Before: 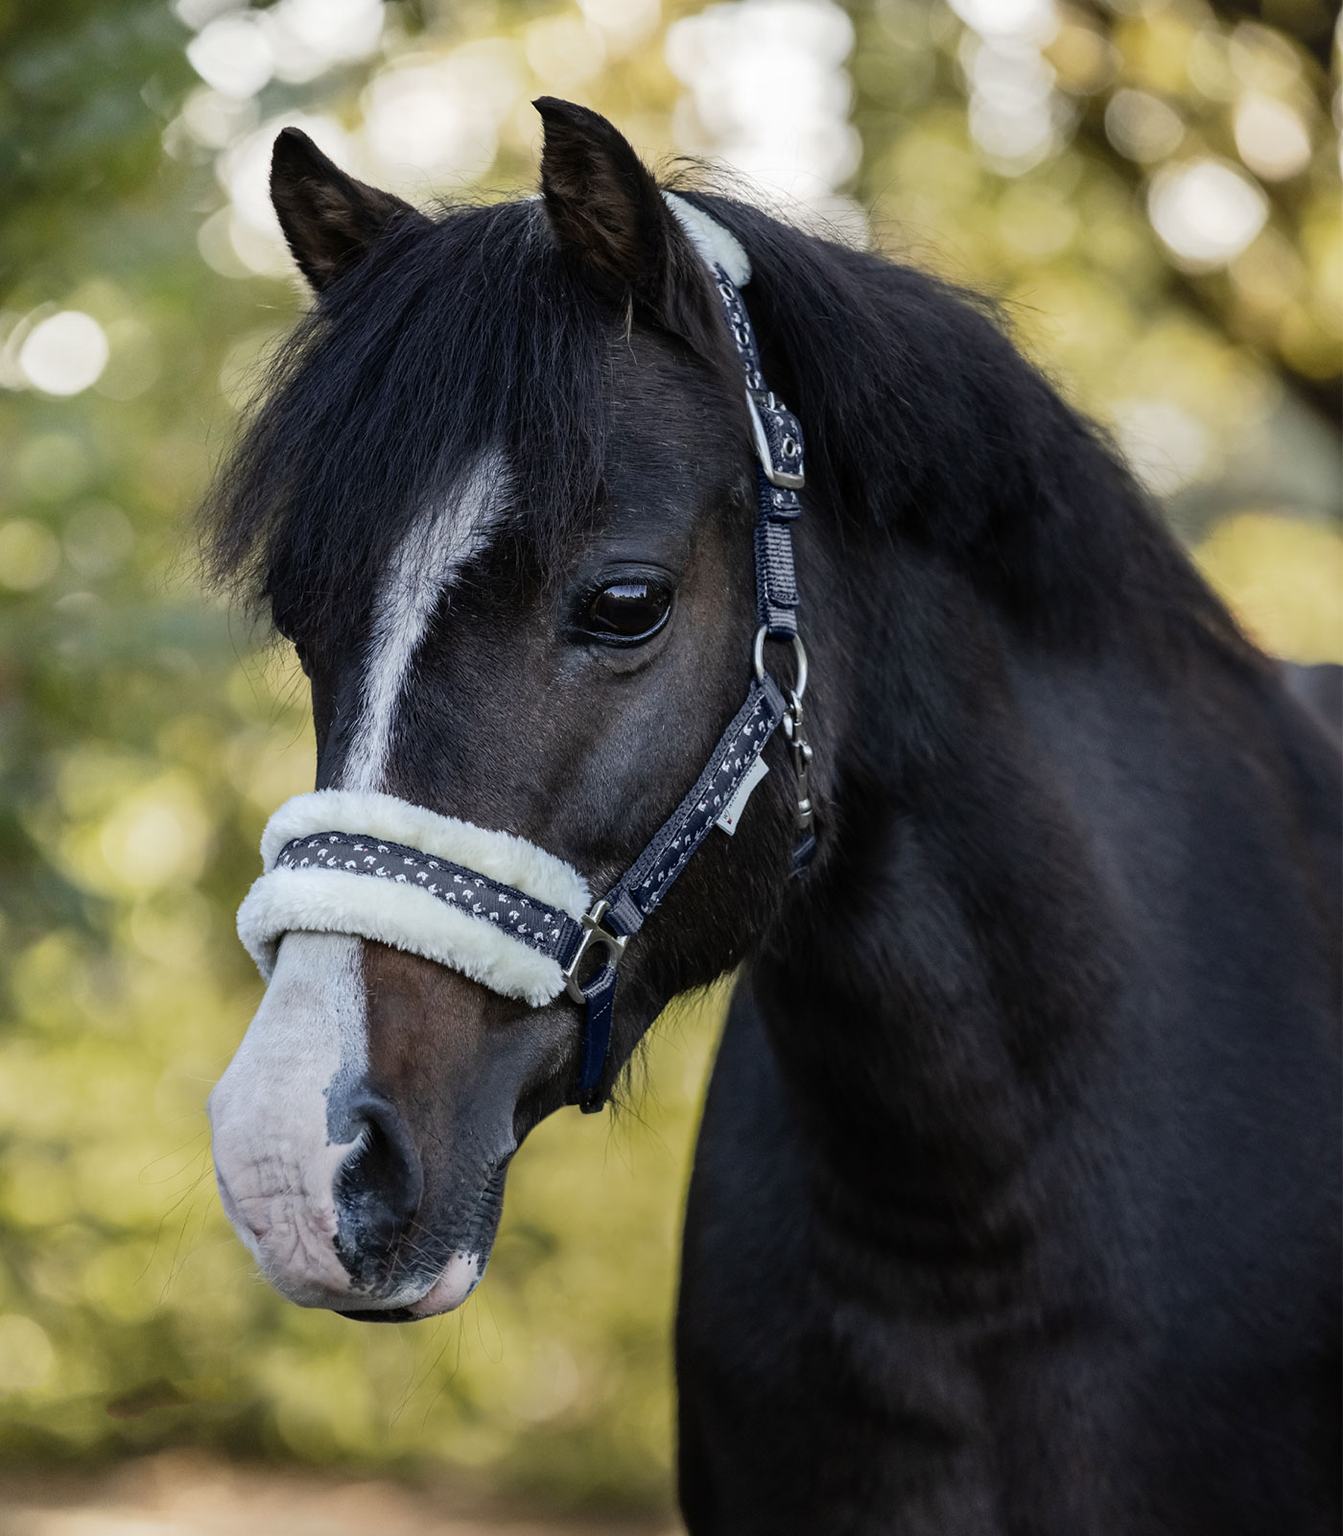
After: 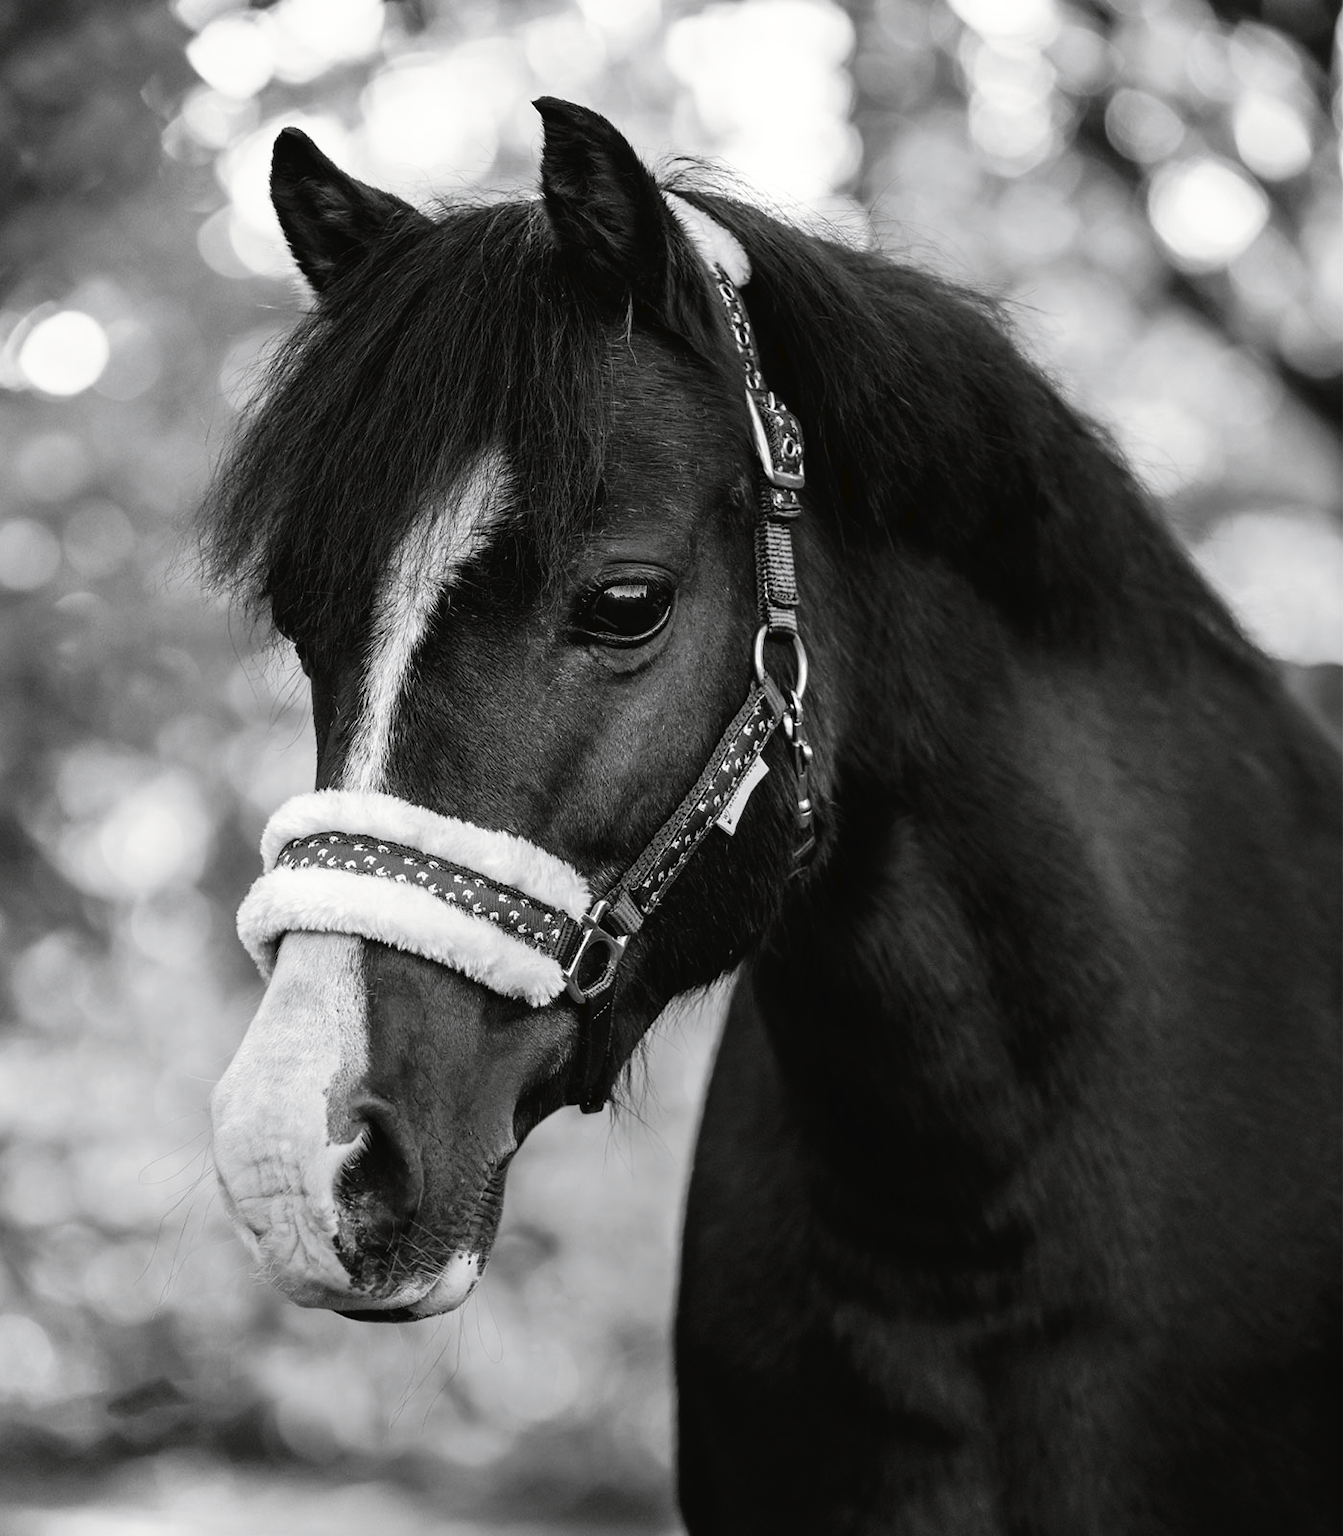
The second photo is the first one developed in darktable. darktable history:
tone curve: curves: ch0 [(0, 0) (0.003, 0.025) (0.011, 0.025) (0.025, 0.029) (0.044, 0.035) (0.069, 0.053) (0.1, 0.083) (0.136, 0.118) (0.177, 0.163) (0.224, 0.22) (0.277, 0.295) (0.335, 0.371) (0.399, 0.444) (0.468, 0.524) (0.543, 0.618) (0.623, 0.702) (0.709, 0.79) (0.801, 0.89) (0.898, 0.973) (1, 1)], preserve colors none
color look up table: target L [91.64, 97.23, 87.41, 90.24, 81.69, 76.25, 78.31, 69.61, 50.69, 40.45, 53.68, 44, 7.568, 200.37, 88.12, 73.68, 71.1, 68.49, 63.6, 48.84, 50.96, 45.63, 48.31, 39.63, 35.72, 15.16, 1.645, 100, 88.82, 82.41, 82.05, 78.79, 74.42, 76.98, 76.98, 82.76, 54.24, 54.24, 53.09, 40.45, 35.16, 21.7, 97.23, 79.88, 82.76, 61.32, 51.22, 34.03, 33.46], target a [-0.1, -0.657, -0.001, -0.003, 0, 0, 0.001, 0, 0.001, 0.001, 0.001, 0, 0, 0, -0.002, 0 ×4, 0.001 ×5, 0, 0, -0.153, -0.286, -0.001, 0, 0, 0.001, 0 ×4, 0.001 ×5, 0, -0.657, 0, 0, 0, 0.001, 0, 0.001], target b [1.238, 8.447, 0.003, 0.026, 0.002, 0.002, -0.005, 0.002, -0.004, -0.003, -0.002, 0.001, -0.002, 0, 0.025, 0.002 ×4, -0.004, -0.004, -0.003, -0.004, -0.003, -0.003, -0.001, 1.891, 3.599, 0.003, 0.002, 0.002, -0.005, 0.002 ×4, -0.004, -0.004, -0.003 ×4, 8.447, 0.002, 0.002, 0.002, -0.004, -0.003, -0.003], num patches 49
